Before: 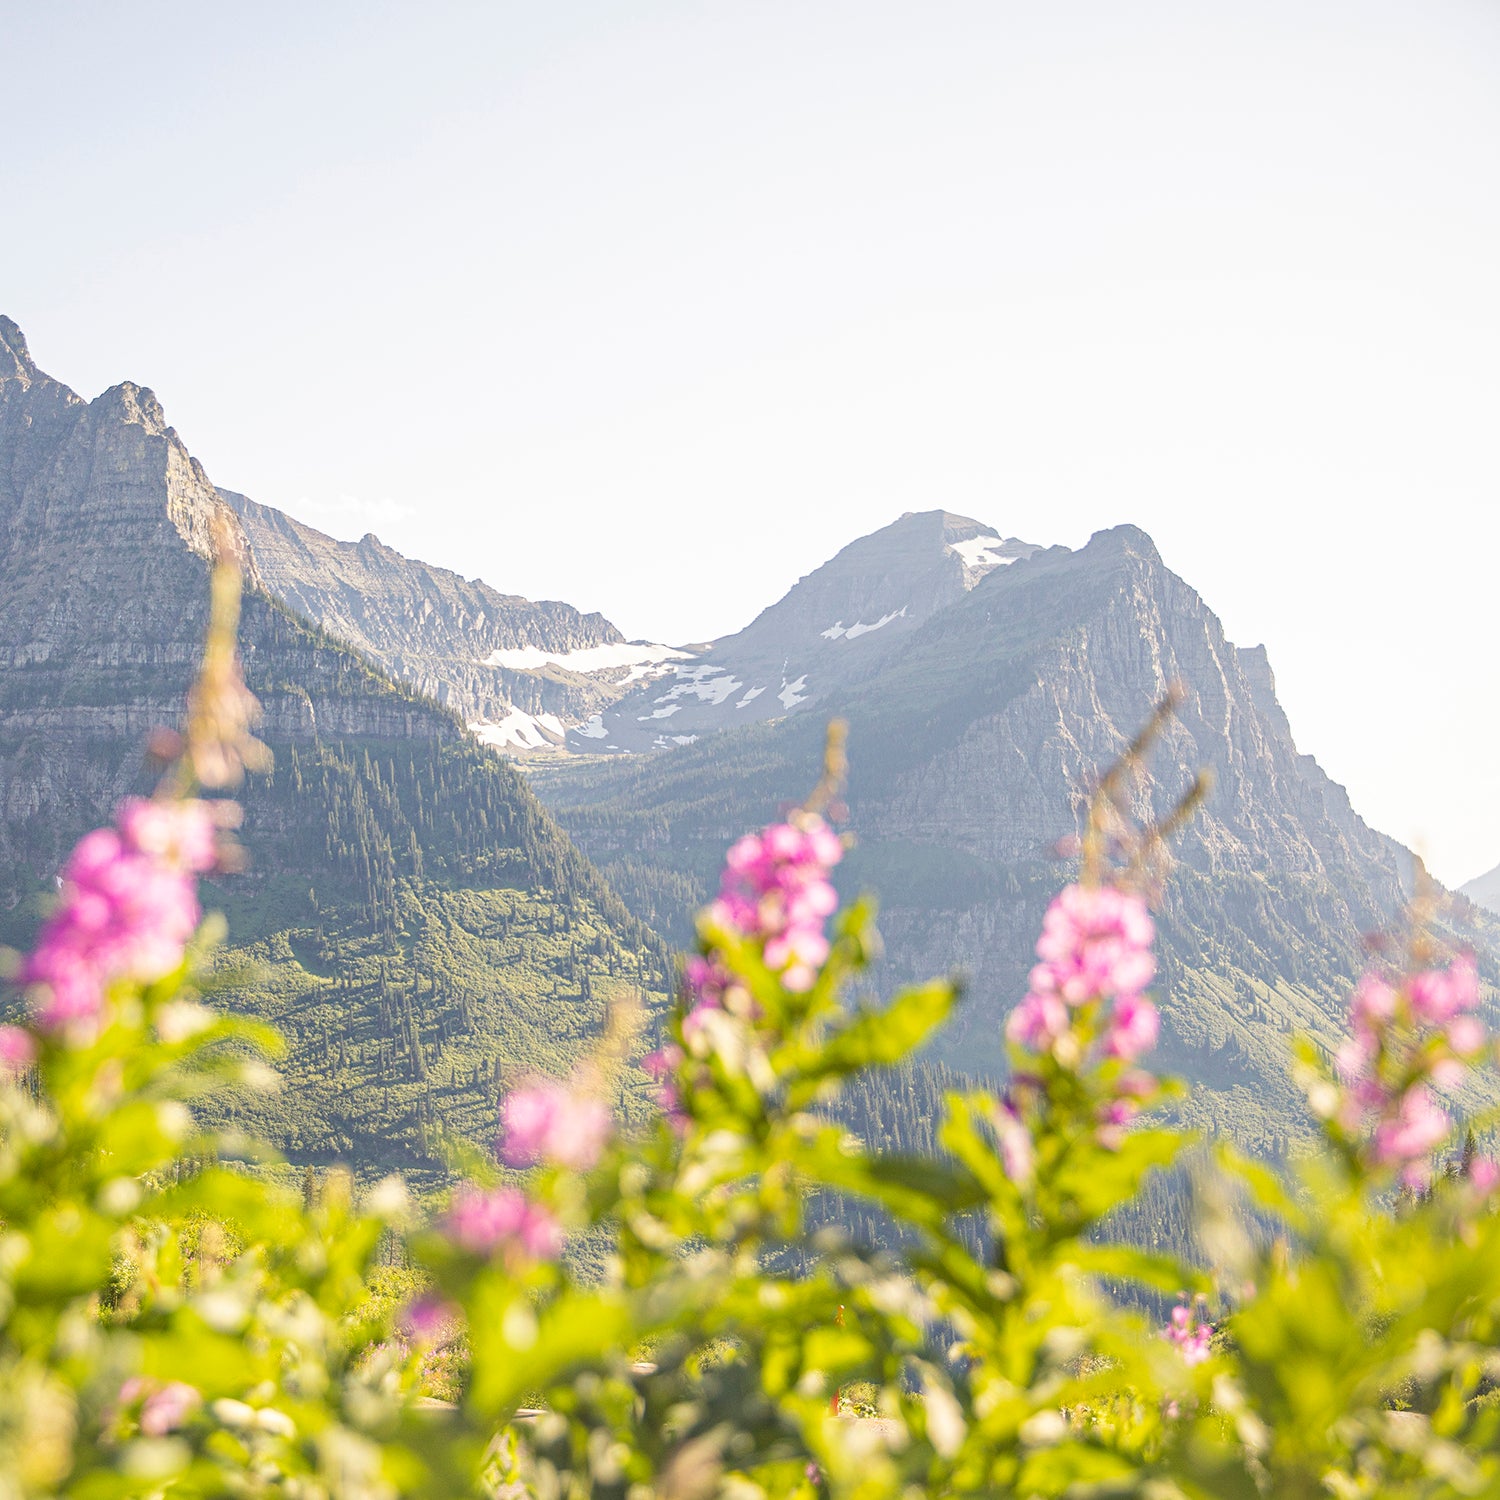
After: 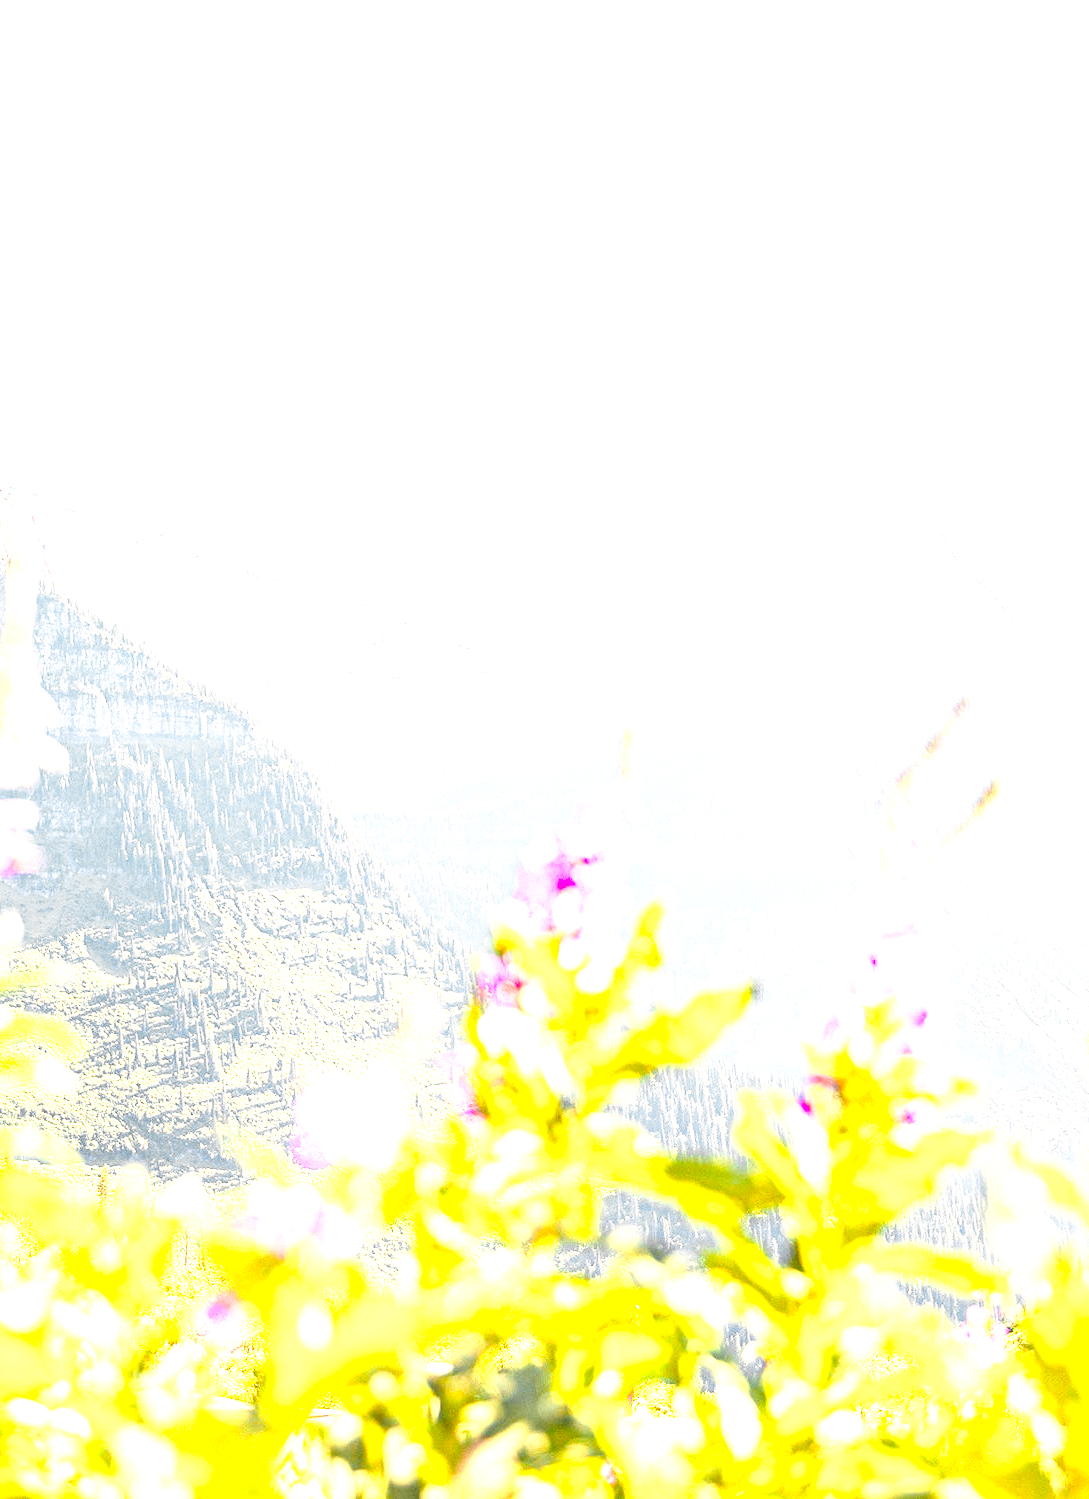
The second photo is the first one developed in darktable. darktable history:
base curve: curves: ch0 [(0, 0) (0.026, 0.03) (0.109, 0.232) (0.351, 0.748) (0.669, 0.968) (1, 1)], preserve colors none
exposure: exposure 0.367 EV, compensate exposure bias true, compensate highlight preservation false
color balance rgb: global offset › luminance 0.244%, perceptual saturation grading › global saturation 14.438%, perceptual saturation grading › highlights -25.561%, perceptual saturation grading › shadows 26.023%, perceptual brilliance grading › highlights 7.367%, perceptual brilliance grading › mid-tones 3.1%, perceptual brilliance grading › shadows 1.274%
levels: levels [0.016, 0.484, 0.953]
crop: left 13.675%, top 0%, right 13.461%
color zones: curves: ch0 [(0.257, 0.558) (0.75, 0.565)]; ch1 [(0.004, 0.857) (0.14, 0.416) (0.257, 0.695) (0.442, 0.032) (0.736, 0.266) (0.891, 0.741)]; ch2 [(0, 0.623) (0.112, 0.436) (0.271, 0.474) (0.516, 0.64) (0.743, 0.286)]
